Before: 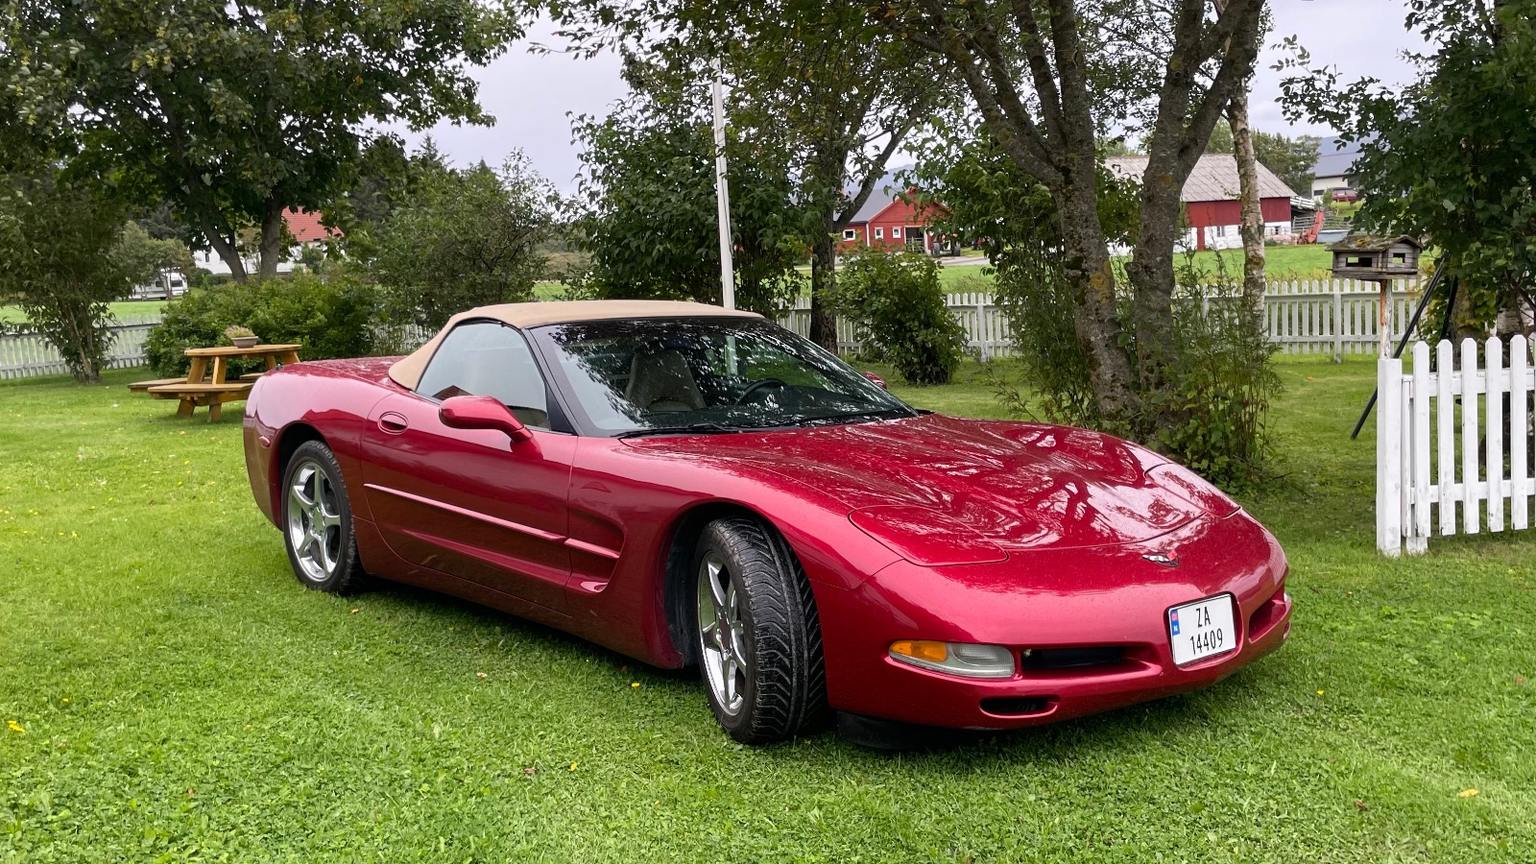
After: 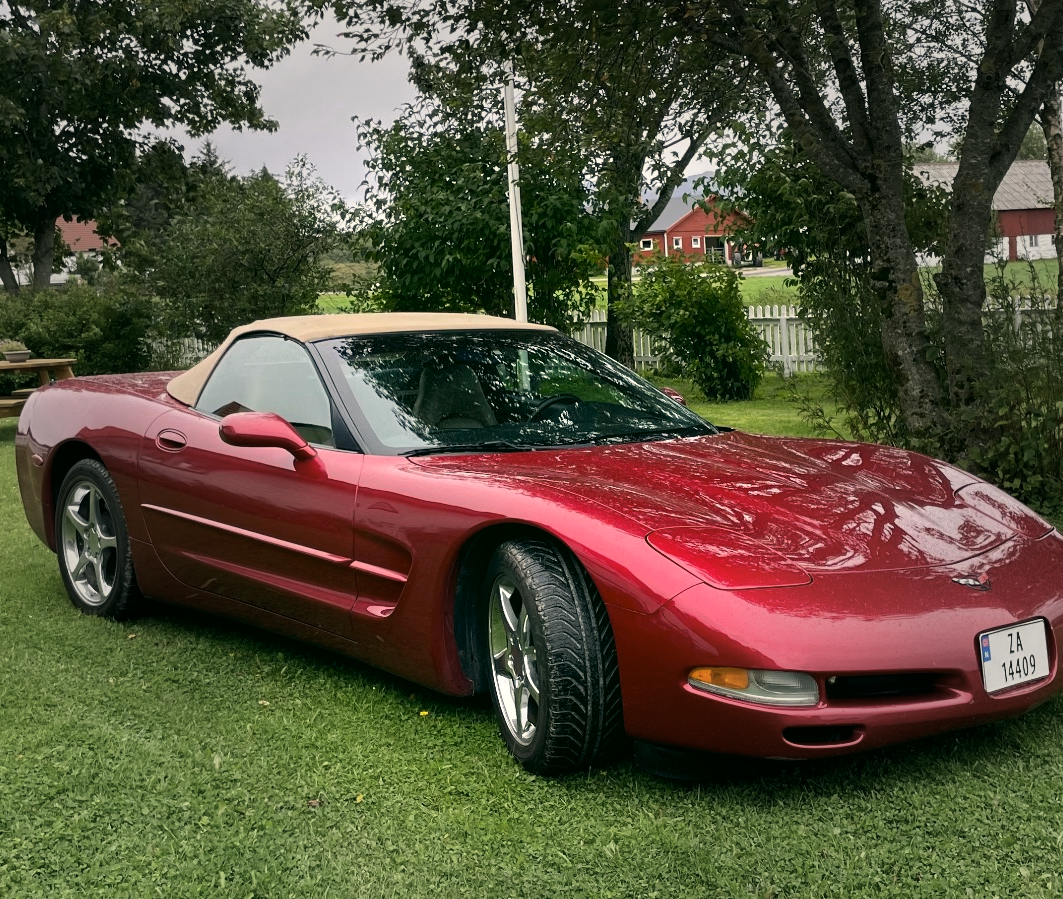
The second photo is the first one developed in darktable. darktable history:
shadows and highlights: shadows 25.63, white point adjustment -3.13, highlights -29.73, highlights color adjustment 31.73%
color correction: highlights a* -0.359, highlights b* 9.21, shadows a* -9.01, shadows b* 1.07
crop and rotate: left 14.966%, right 18.567%
vignetting: fall-off start 39.86%, fall-off radius 41.01%, brightness -0.416, saturation -0.31
tone equalizer: -8 EV -0.451 EV, -7 EV -0.376 EV, -6 EV -0.357 EV, -5 EV -0.238 EV, -3 EV 0.216 EV, -2 EV 0.304 EV, -1 EV 0.395 EV, +0 EV 0.416 EV, edges refinement/feathering 500, mask exposure compensation -1.57 EV, preserve details no
